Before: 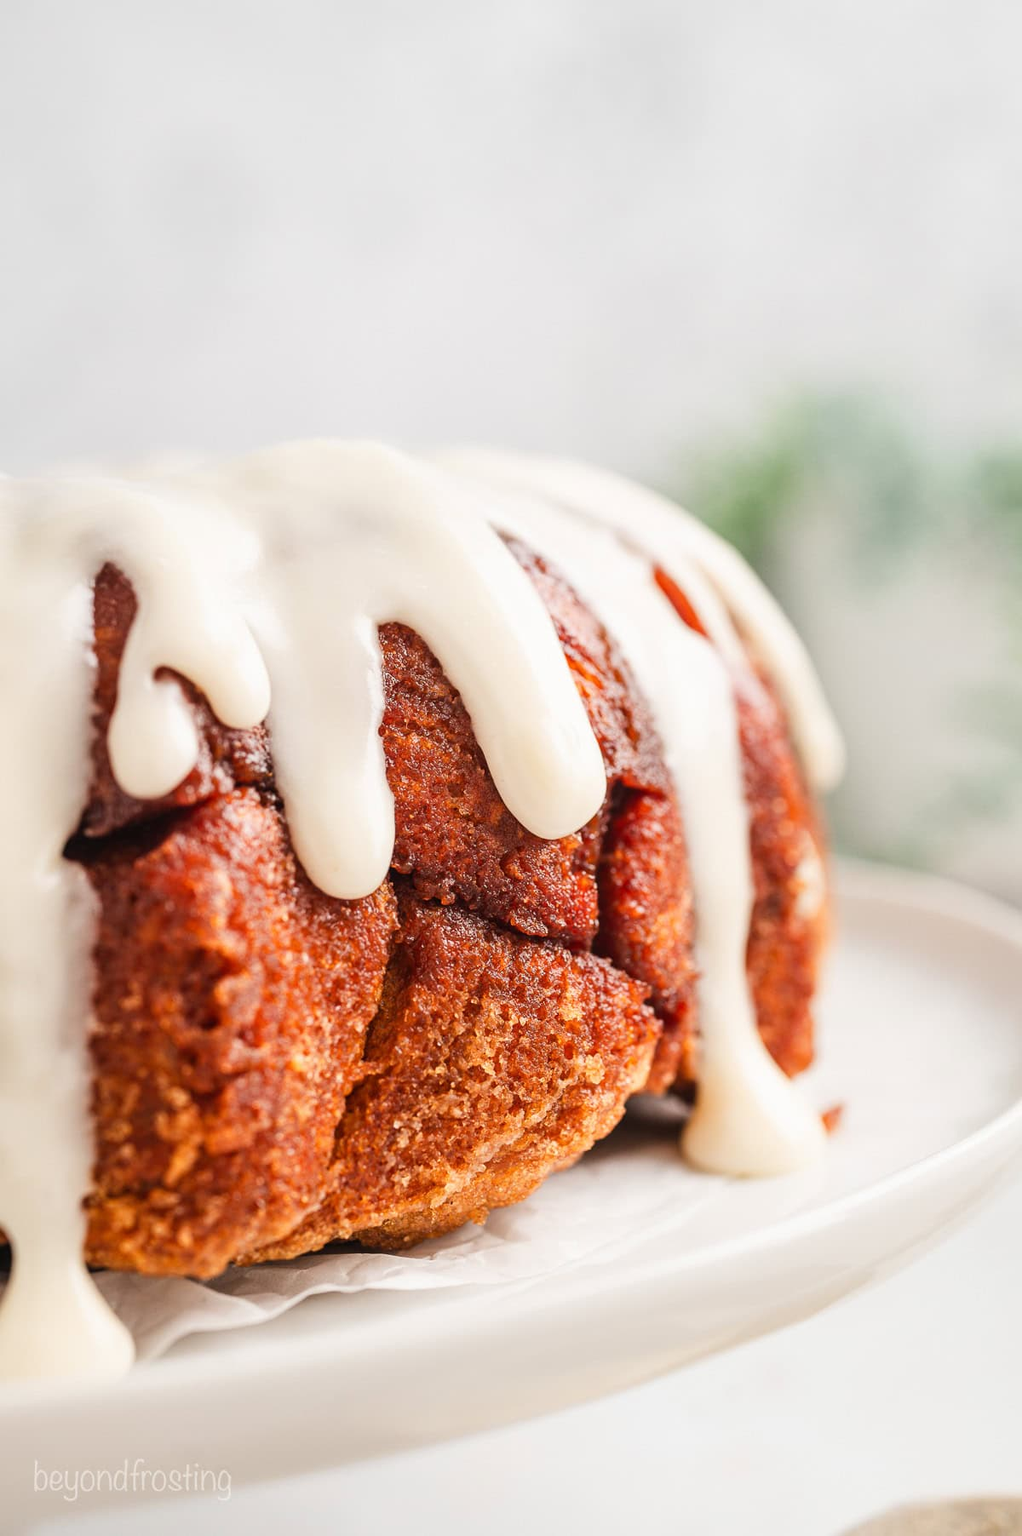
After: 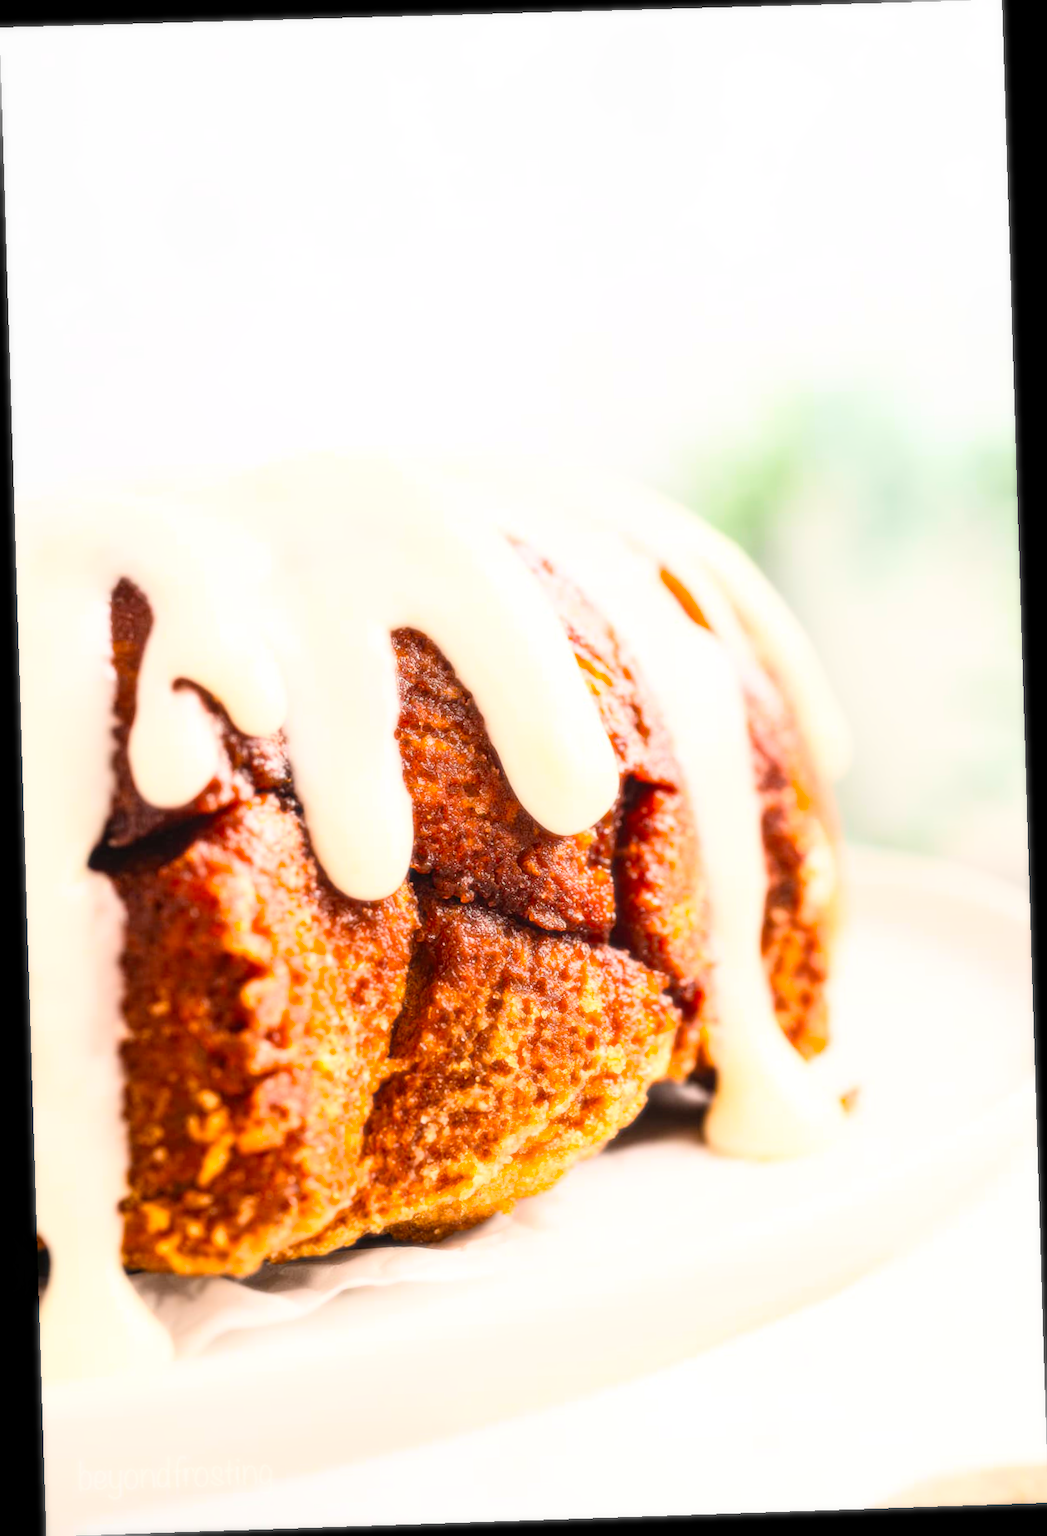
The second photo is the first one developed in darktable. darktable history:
rotate and perspective: rotation -1.77°, lens shift (horizontal) 0.004, automatic cropping off
contrast equalizer: y [[0.5, 0.5, 0.472, 0.5, 0.5, 0.5], [0.5 ×6], [0.5 ×6], [0 ×6], [0 ×6]]
bloom: size 0%, threshold 54.82%, strength 8.31%
color balance: output saturation 120%
